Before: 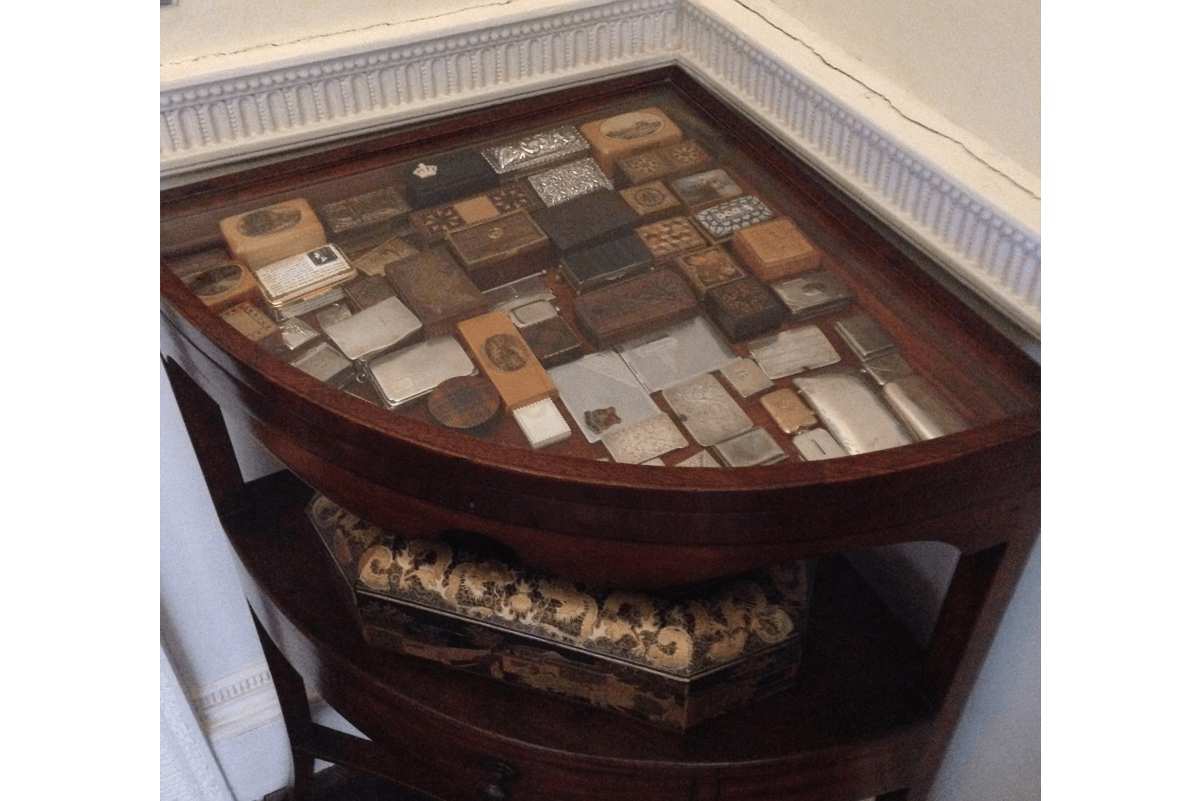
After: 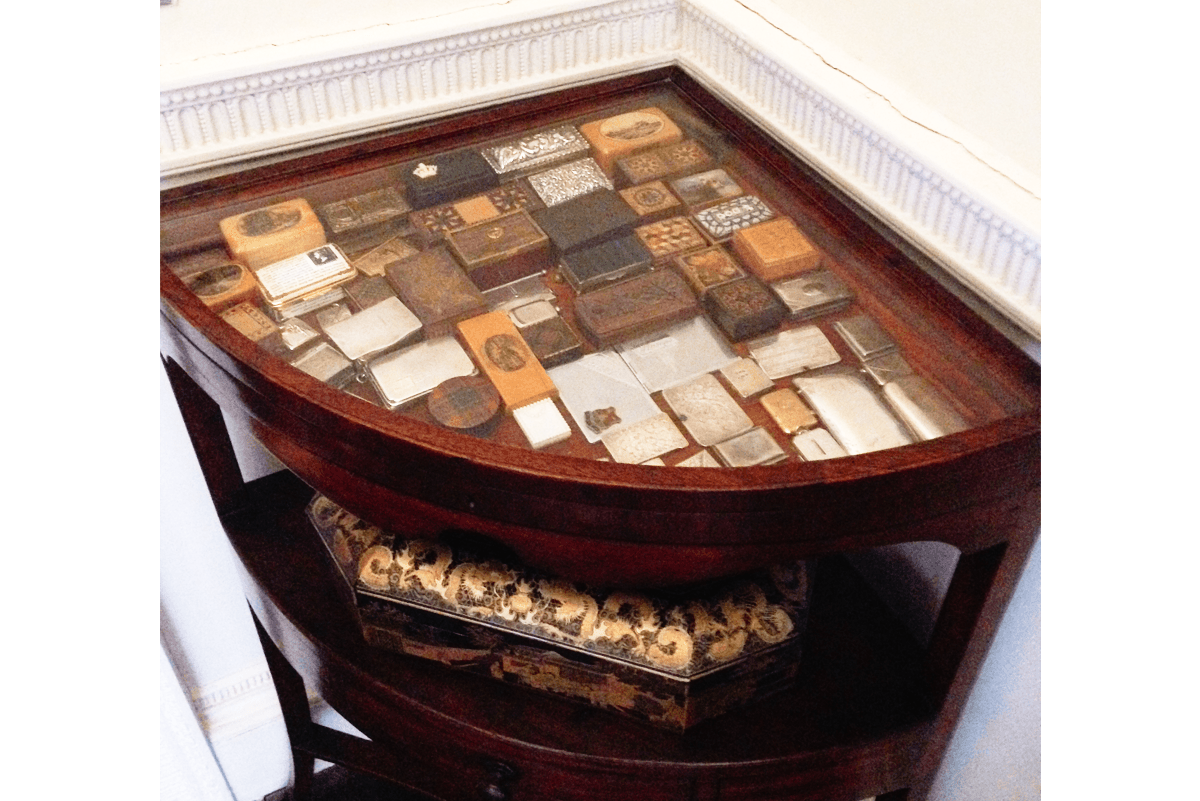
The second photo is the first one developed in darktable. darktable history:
color balance rgb: shadows fall-off 101%, linear chroma grading › mid-tones 7.63%, perceptual saturation grading › mid-tones 11.68%, mask middle-gray fulcrum 22.45%, global vibrance 10.11%, saturation formula JzAzBz (2021)
base curve: curves: ch0 [(0, 0) (0.012, 0.01) (0.073, 0.168) (0.31, 0.711) (0.645, 0.957) (1, 1)], preserve colors none
